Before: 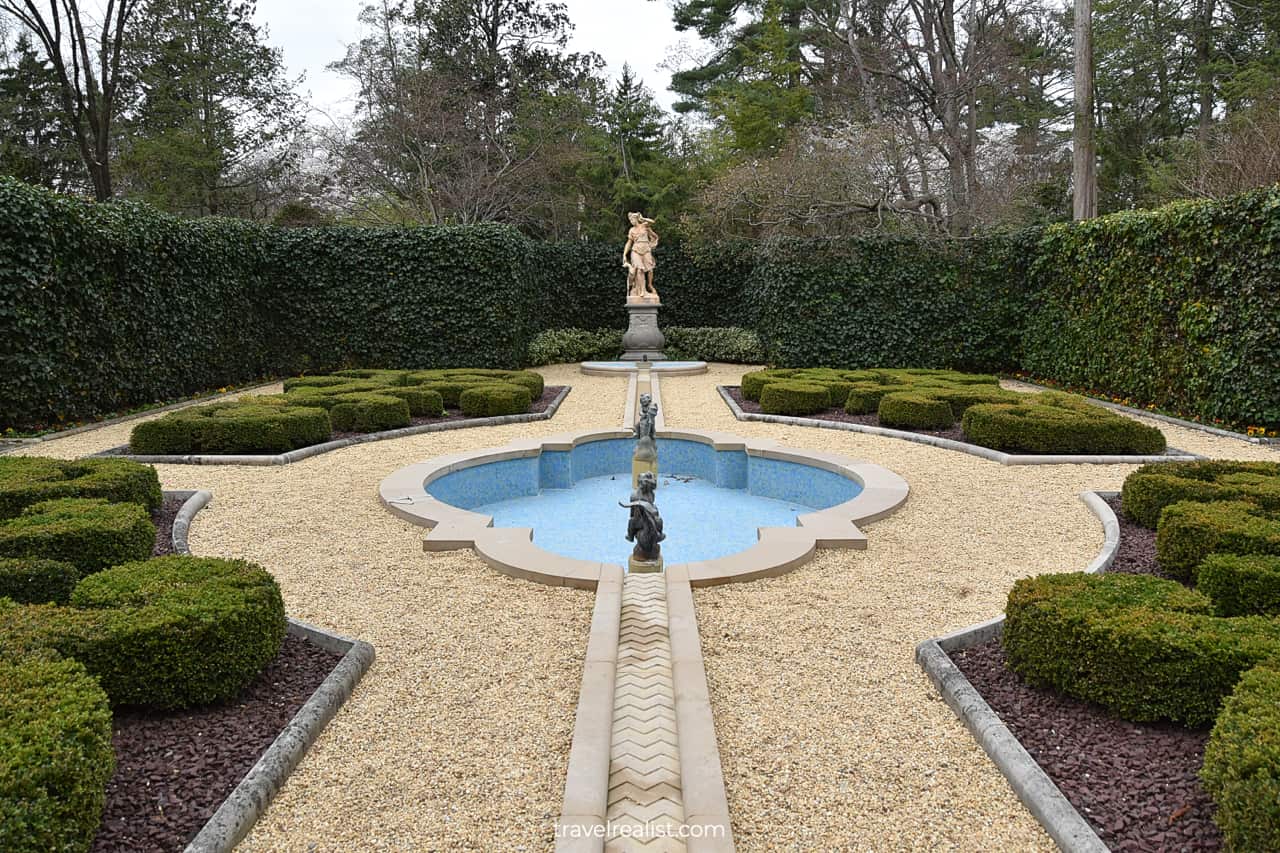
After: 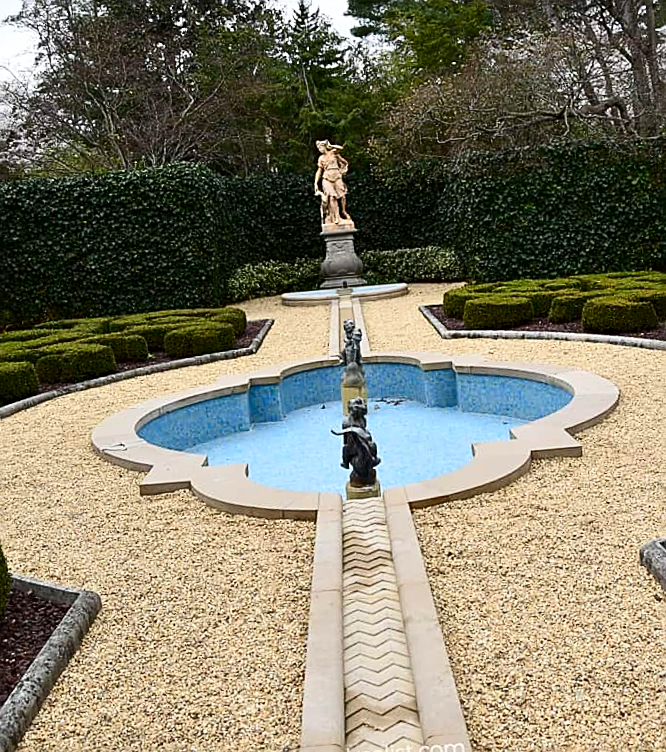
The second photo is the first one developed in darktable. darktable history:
crop and rotate: angle 0.02°, left 24.353%, top 13.219%, right 26.156%, bottom 8.224%
sharpen: on, module defaults
contrast brightness saturation: contrast 0.21, brightness -0.11, saturation 0.21
rotate and perspective: rotation -4.86°, automatic cropping off
